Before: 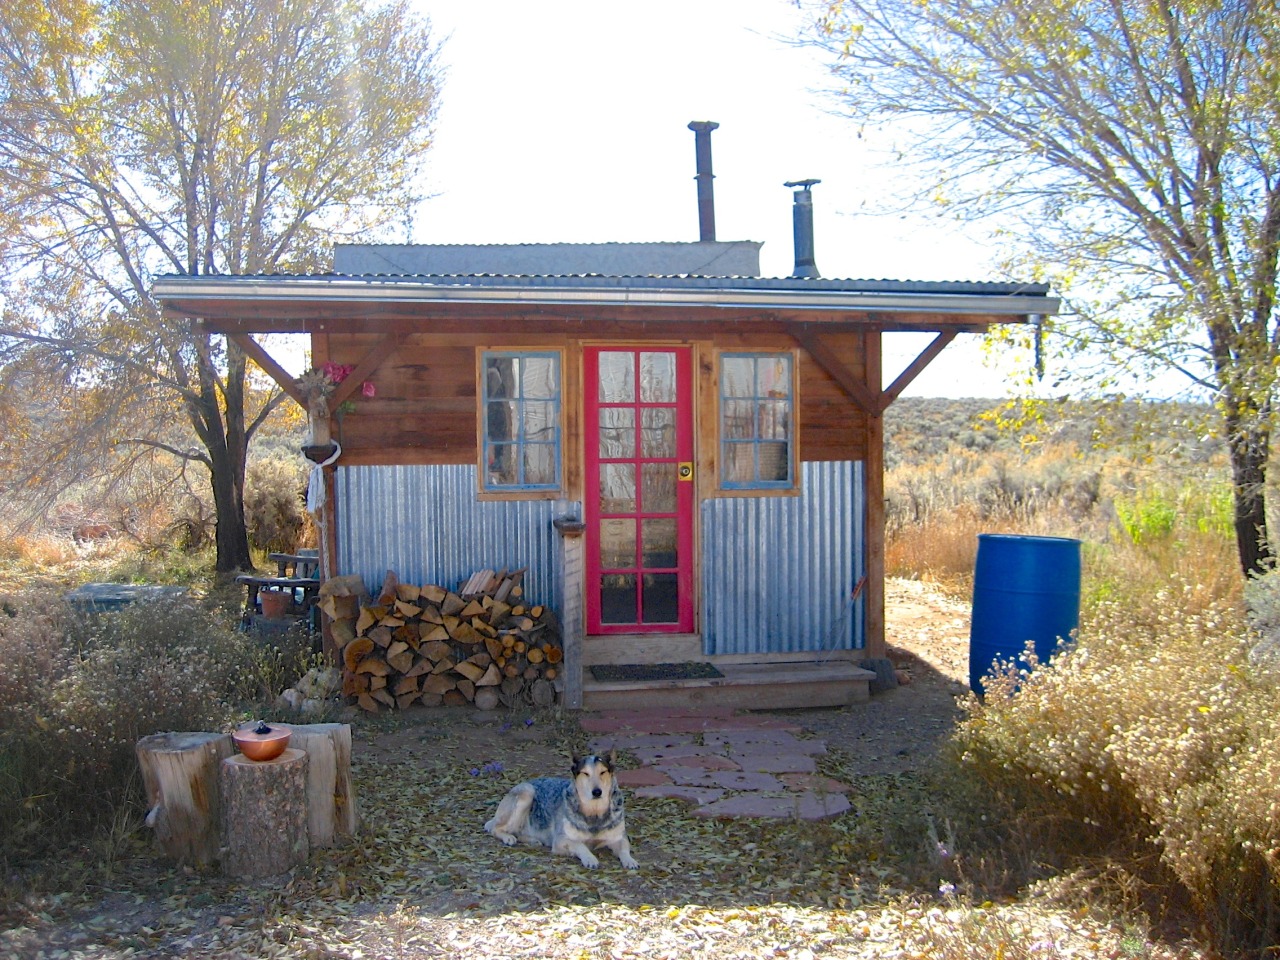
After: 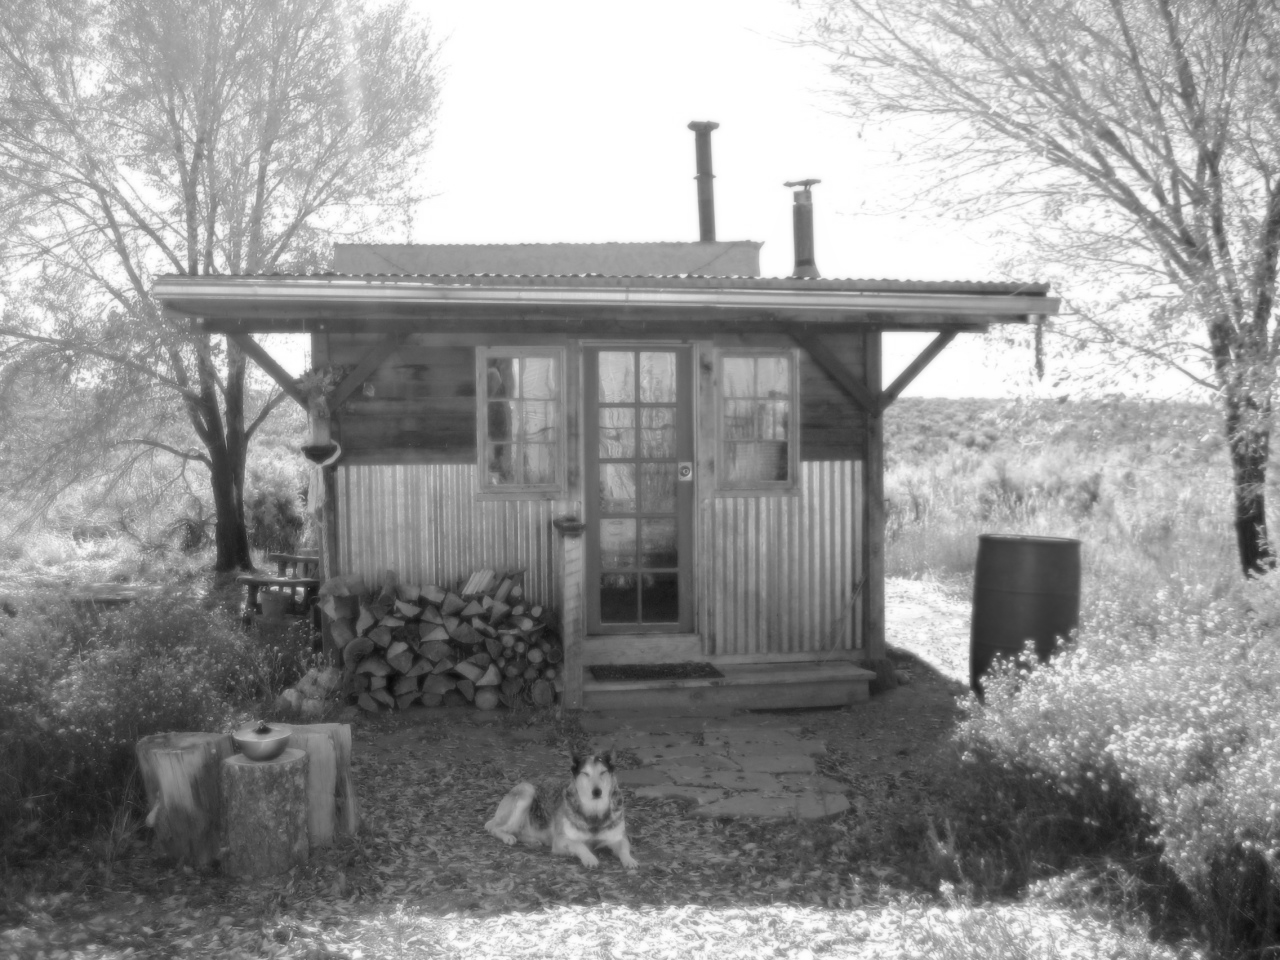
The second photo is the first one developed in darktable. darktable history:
color correction: highlights a* -20.08, highlights b* 9.8, shadows a* -20.4, shadows b* -10.76
monochrome: on, module defaults
soften: size 8.67%, mix 49%
